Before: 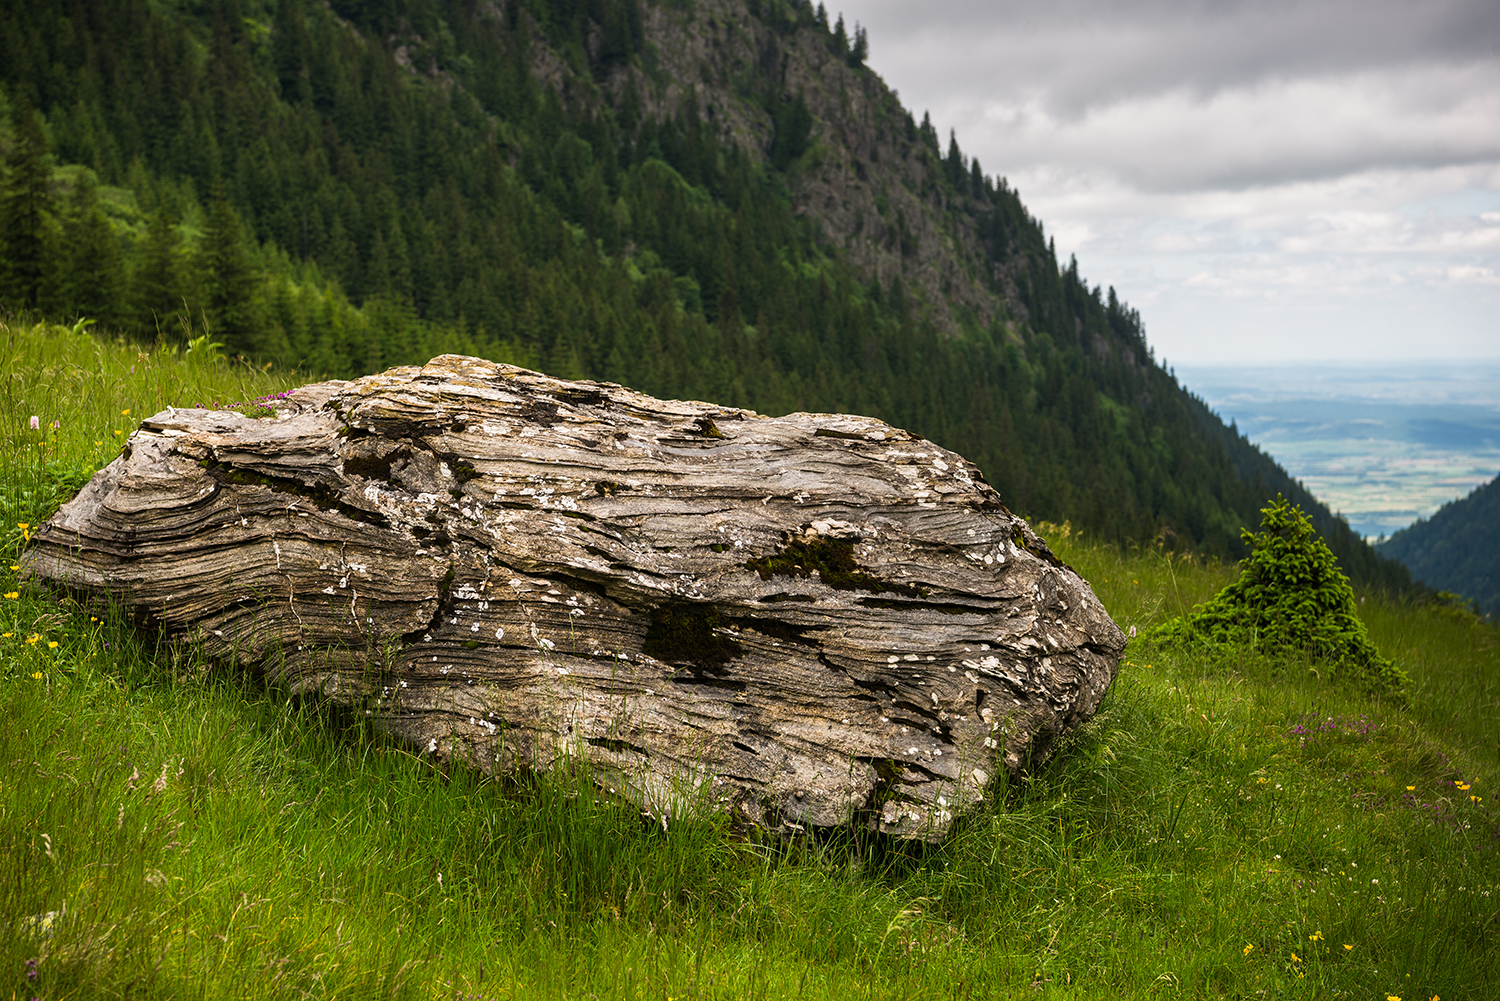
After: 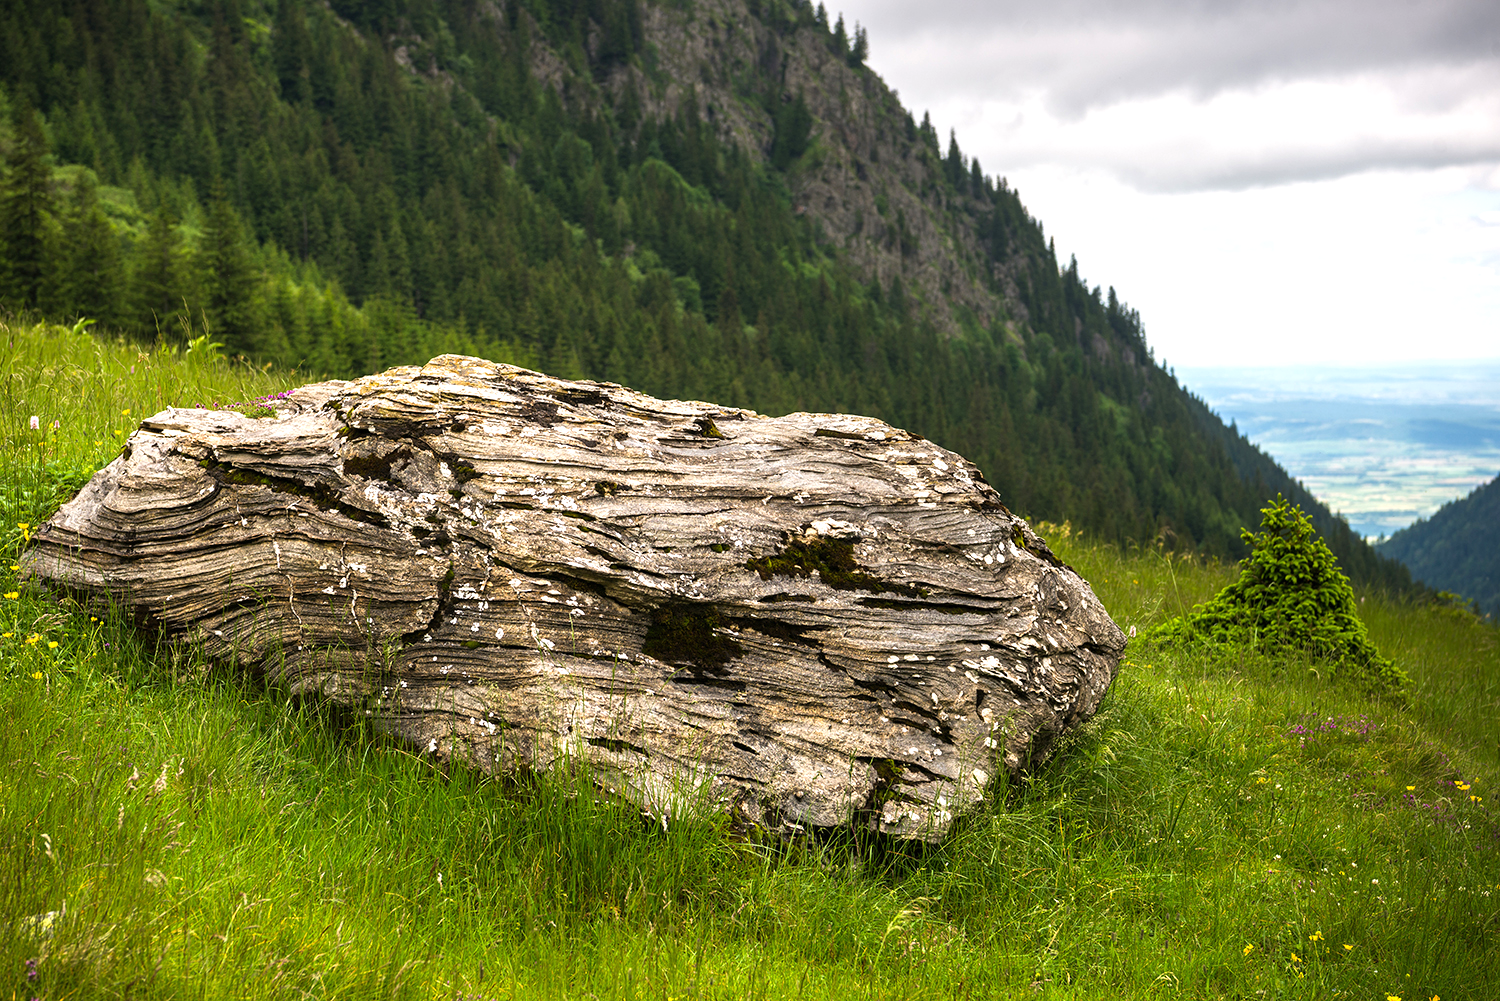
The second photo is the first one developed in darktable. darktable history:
exposure: exposure 0.611 EV, compensate exposure bias true, compensate highlight preservation false
